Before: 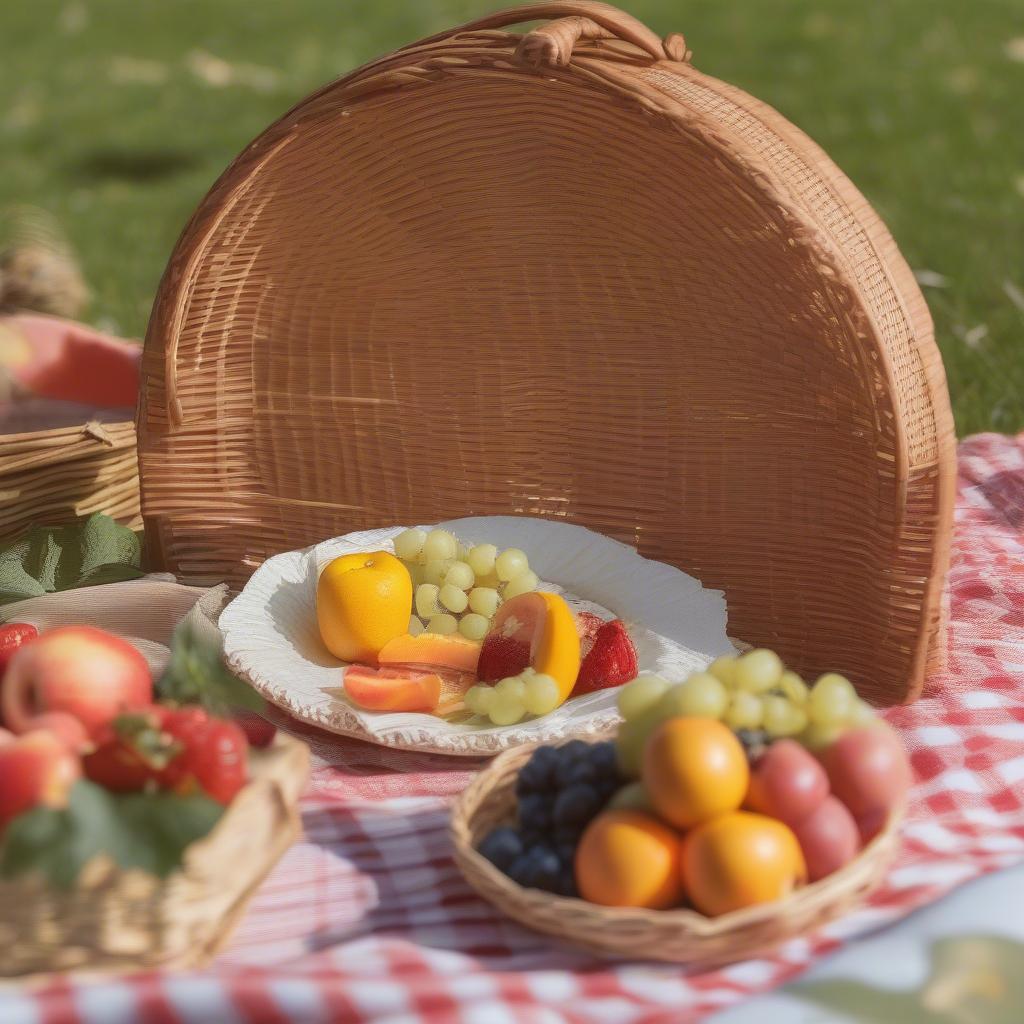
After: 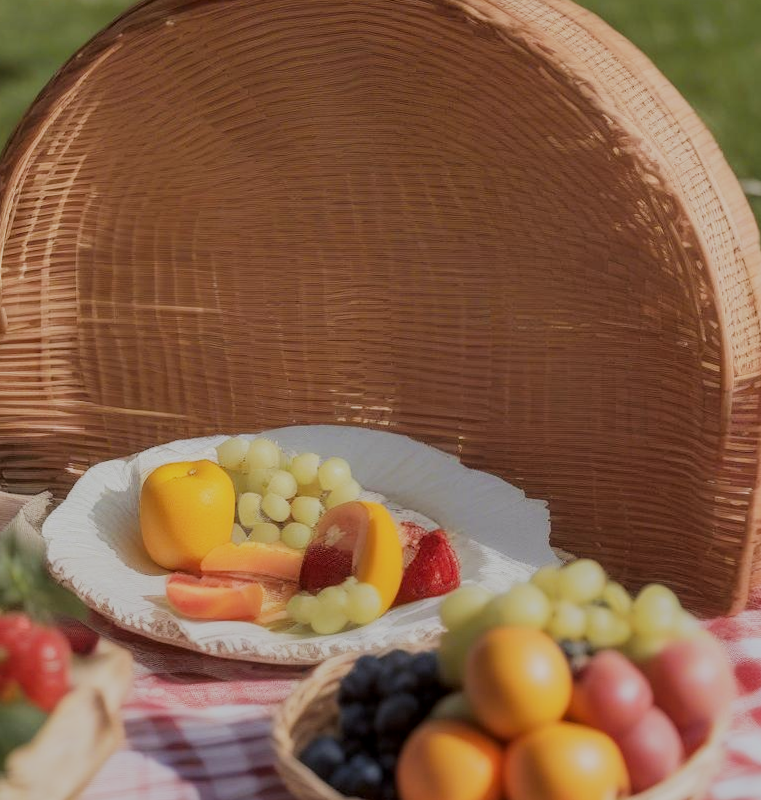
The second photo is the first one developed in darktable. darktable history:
crop: left 16.768%, top 8.653%, right 8.362%, bottom 12.485%
local contrast: on, module defaults
rotate and perspective: rotation 0.192°, lens shift (horizontal) -0.015, crop left 0.005, crop right 0.996, crop top 0.006, crop bottom 0.99
filmic rgb: black relative exposure -7.65 EV, white relative exposure 4.56 EV, hardness 3.61
tone curve: curves: ch0 [(0, 0) (0.003, 0.003) (0.011, 0.011) (0.025, 0.025) (0.044, 0.044) (0.069, 0.068) (0.1, 0.098) (0.136, 0.134) (0.177, 0.175) (0.224, 0.221) (0.277, 0.273) (0.335, 0.33) (0.399, 0.393) (0.468, 0.461) (0.543, 0.534) (0.623, 0.614) (0.709, 0.69) (0.801, 0.752) (0.898, 0.835) (1, 1)], preserve colors none
